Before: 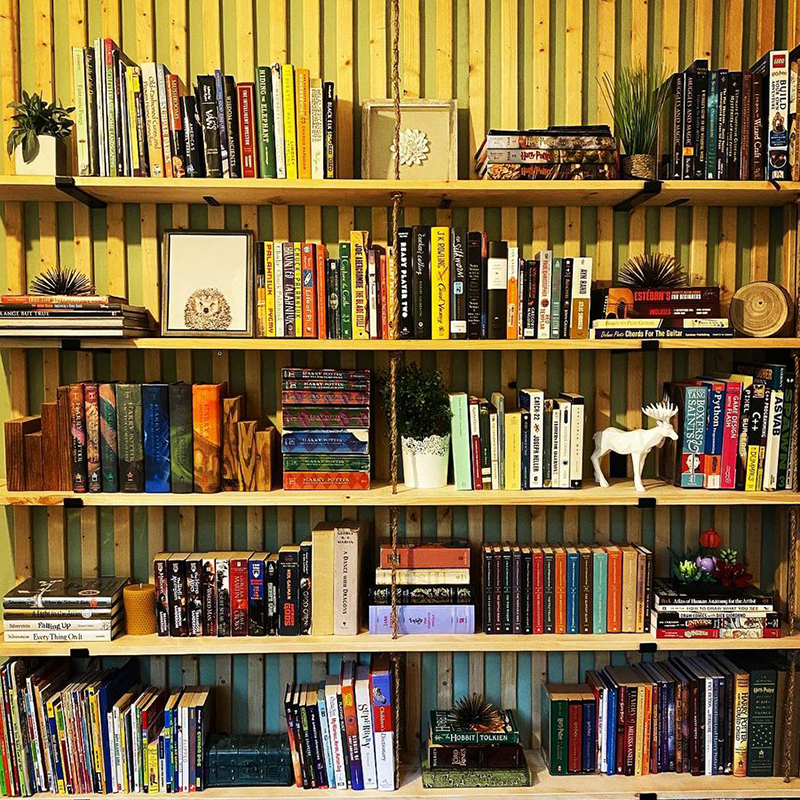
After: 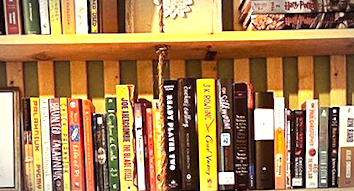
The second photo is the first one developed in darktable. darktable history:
crop: left 28.64%, top 16.832%, right 26.637%, bottom 58.055%
rotate and perspective: rotation -1.42°, crop left 0.016, crop right 0.984, crop top 0.035, crop bottom 0.965
exposure: exposure 0.781 EV, compensate highlight preservation false
white balance: red 1.05, blue 1.072
rgb levels: mode RGB, independent channels, levels [[0, 0.474, 1], [0, 0.5, 1], [0, 0.5, 1]]
vignetting: automatic ratio true
